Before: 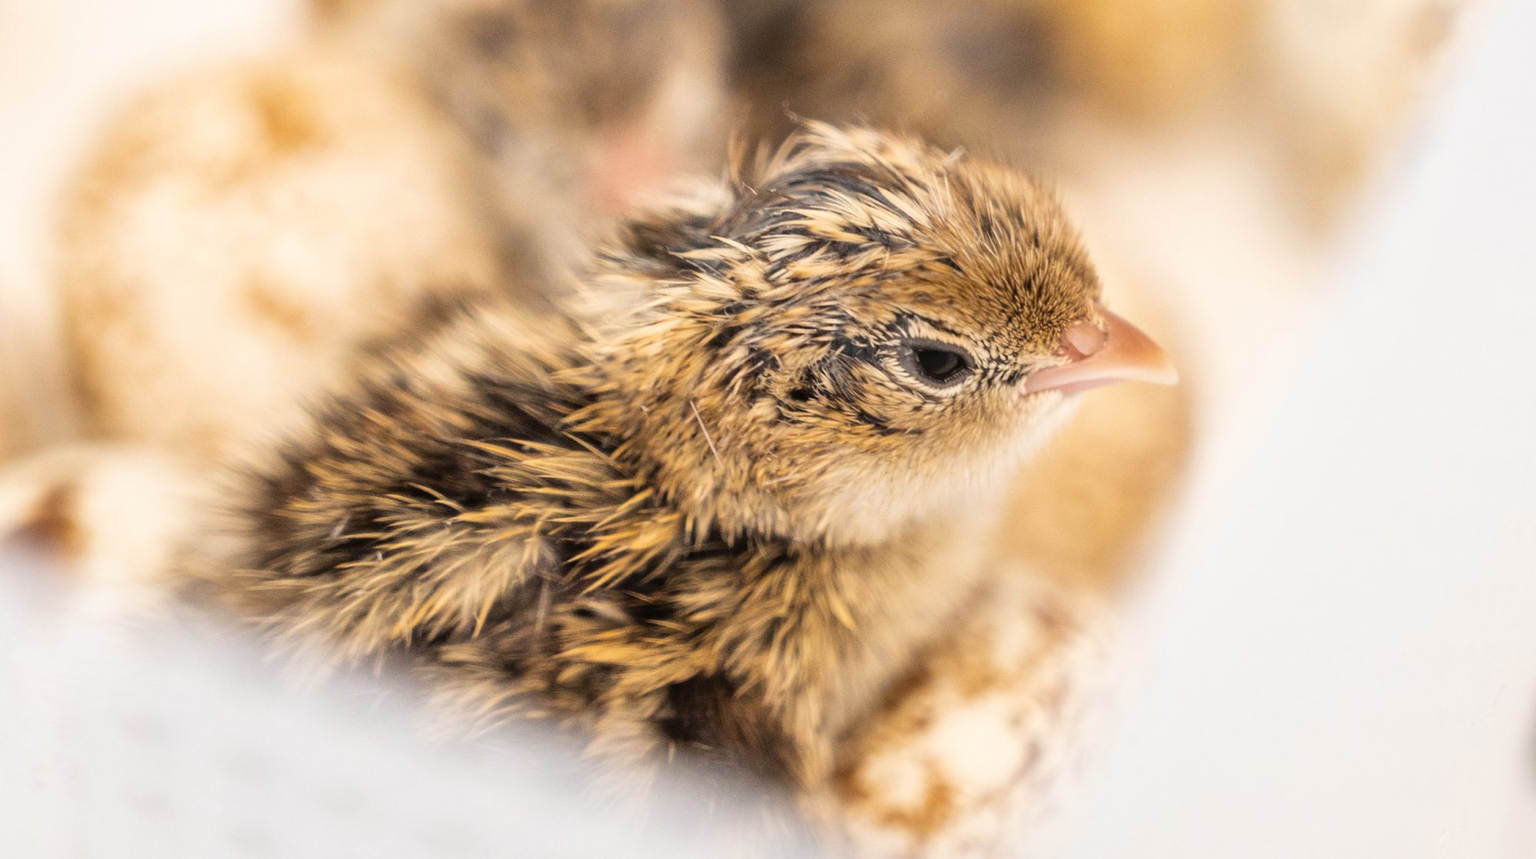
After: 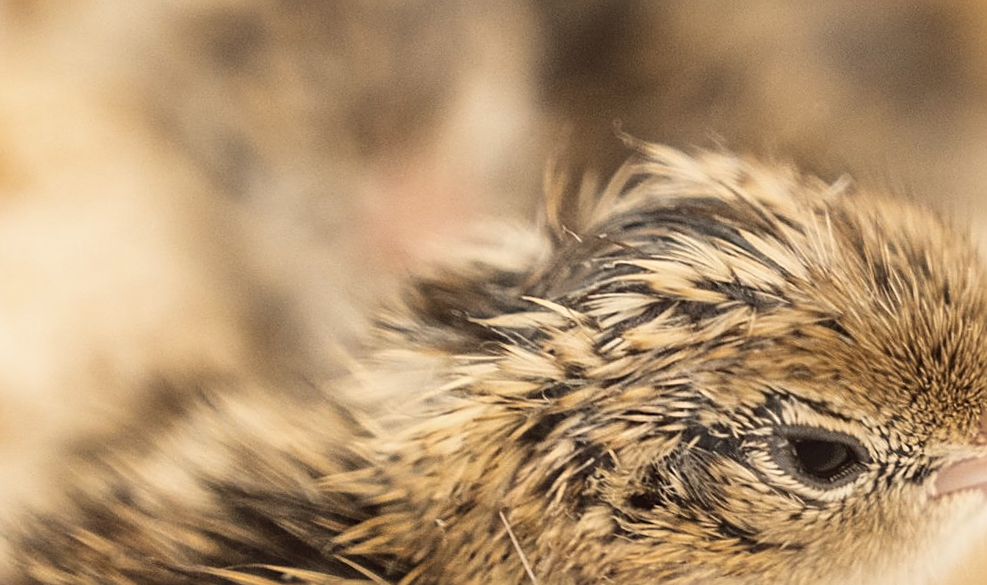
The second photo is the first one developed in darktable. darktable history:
color balance: lift [1.005, 1.002, 0.998, 0.998], gamma [1, 1.021, 1.02, 0.979], gain [0.923, 1.066, 1.056, 0.934]
rotate and perspective: rotation -1°, crop left 0.011, crop right 0.989, crop top 0.025, crop bottom 0.975
contrast brightness saturation: contrast 0.06, brightness -0.01, saturation -0.23
sharpen: on, module defaults
crop: left 19.556%, right 30.401%, bottom 46.458%
